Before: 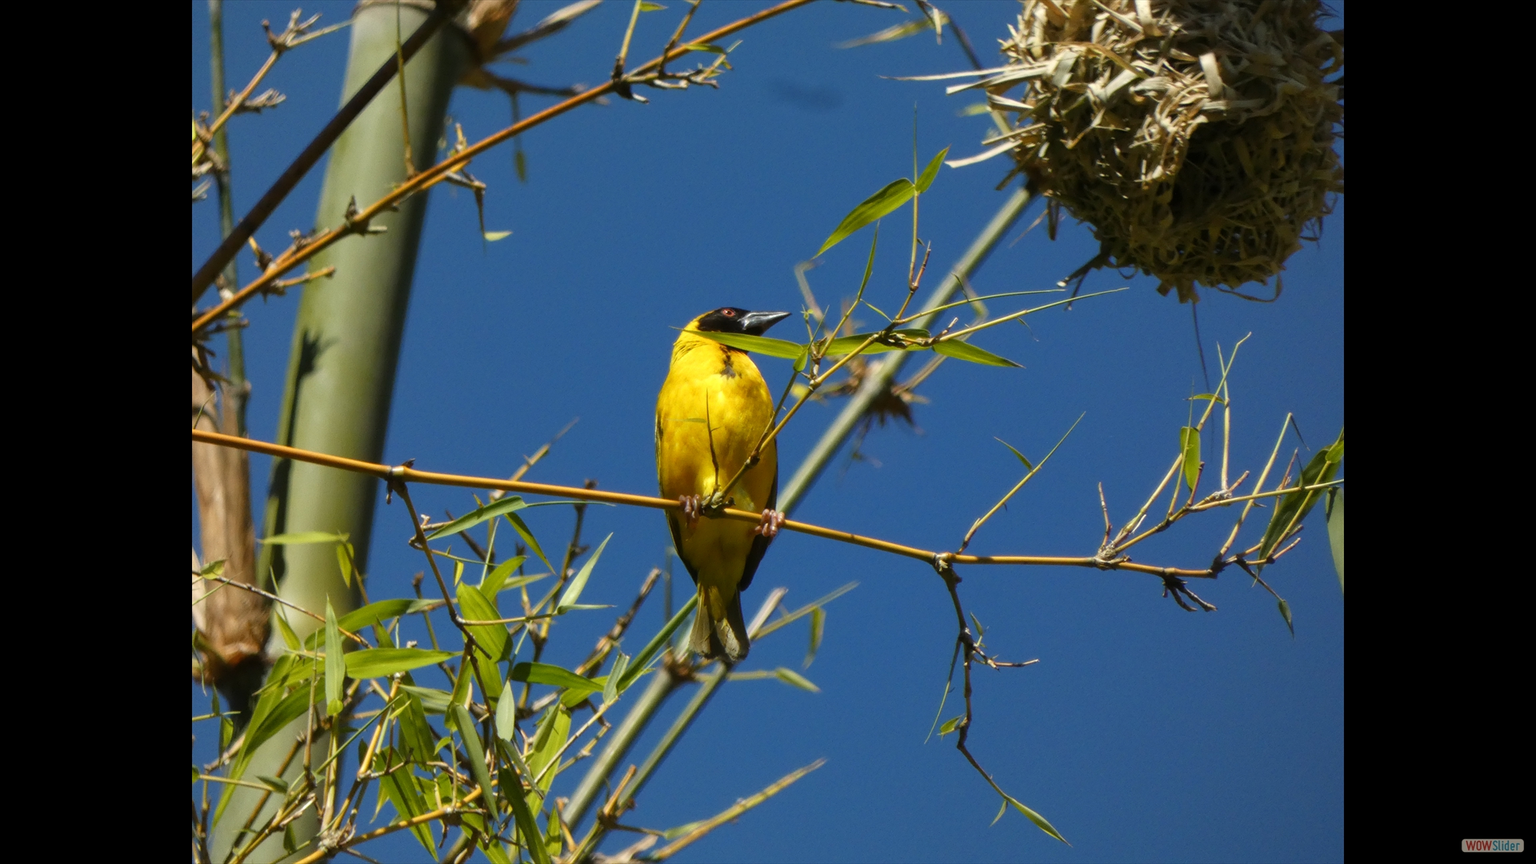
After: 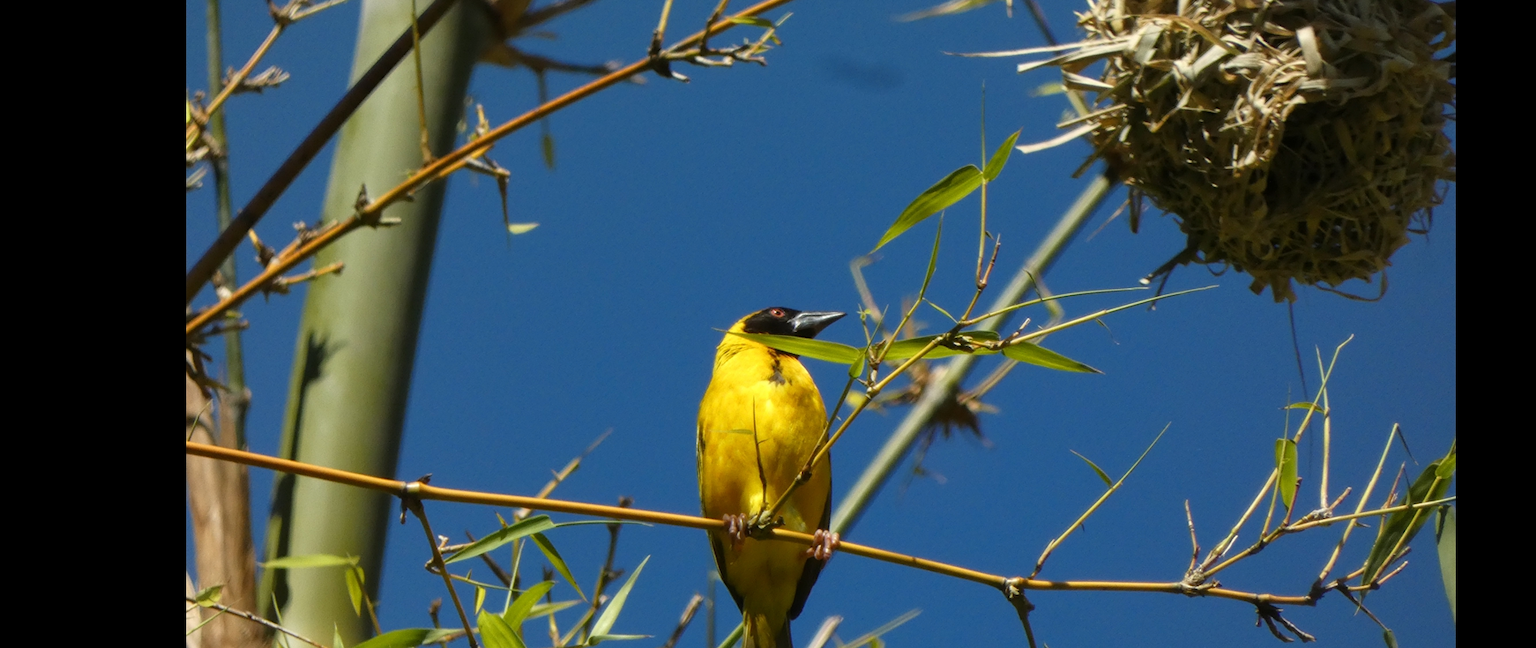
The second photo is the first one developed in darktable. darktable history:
color zones: curves: ch0 [(0, 0.5) (0.143, 0.5) (0.286, 0.5) (0.429, 0.5) (0.571, 0.5) (0.714, 0.476) (0.857, 0.5) (1, 0.5)]; ch2 [(0, 0.5) (0.143, 0.5) (0.286, 0.5) (0.429, 0.5) (0.571, 0.5) (0.714, 0.487) (0.857, 0.5) (1, 0.5)]
crop: left 1.56%, top 3.363%, right 7.682%, bottom 28.459%
